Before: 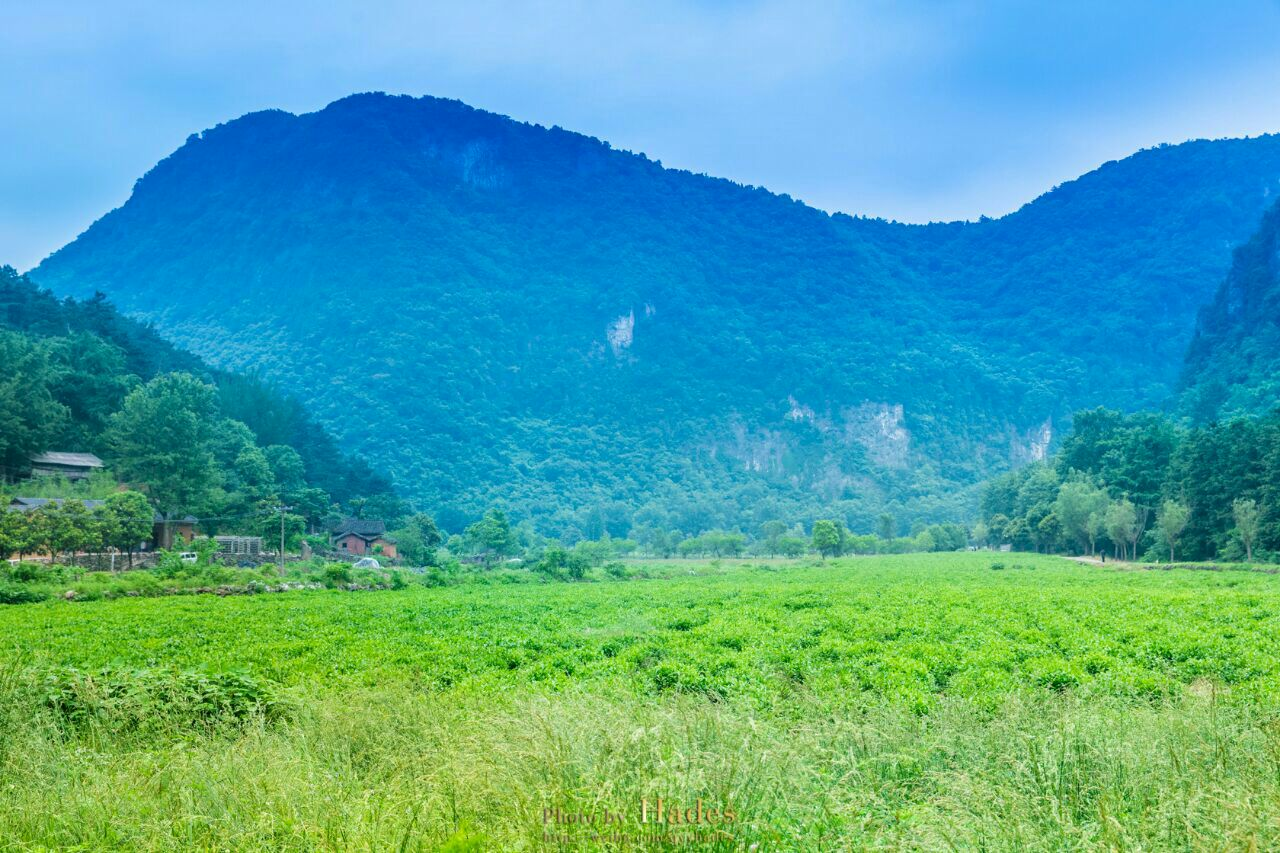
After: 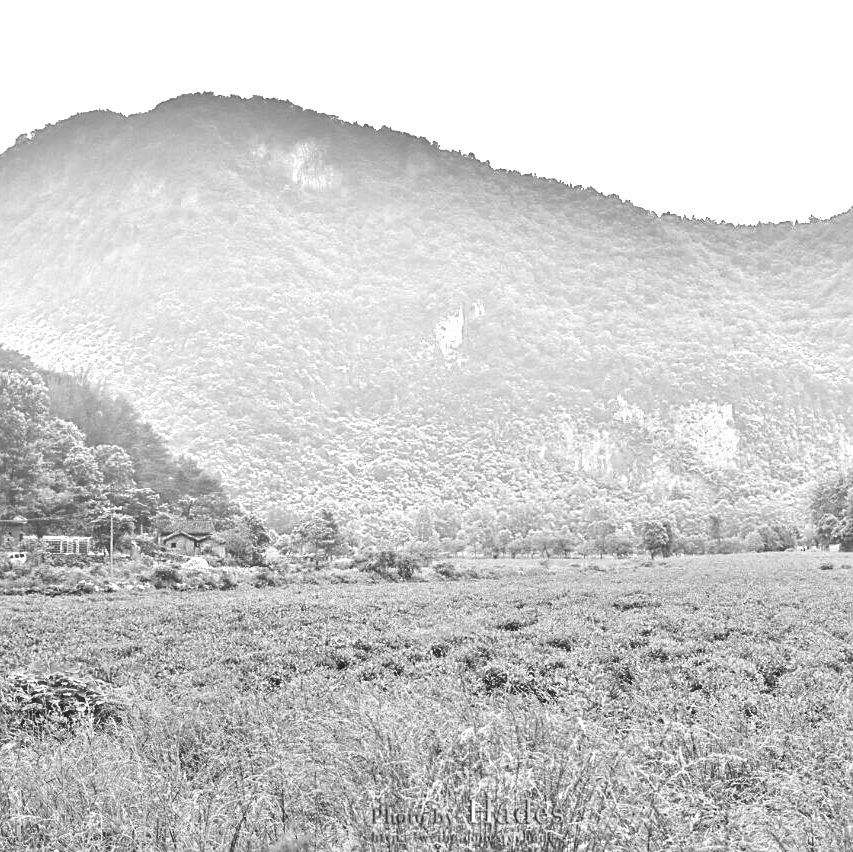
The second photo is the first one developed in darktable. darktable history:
crop and rotate: left 13.418%, right 19.909%
color zones: curves: ch0 [(0, 0.613) (0.01, 0.613) (0.245, 0.448) (0.498, 0.529) (0.642, 0.665) (0.879, 0.777) (0.99, 0.613)]; ch1 [(0, 0) (0.143, 0) (0.286, 0) (0.429, 0) (0.571, 0) (0.714, 0) (0.857, 0)]
color correction: highlights a* -0.146, highlights b* -5.32, shadows a* -0.139, shadows b* -0.089
sharpen: amount 0.218
exposure: black level correction 0, exposure 0.499 EV, compensate highlight preservation false
tone equalizer: -8 EV 1.98 EV, -7 EV 1.98 EV, -6 EV 1.99 EV, -5 EV 2 EV, -4 EV 1.98 EV, -3 EV 1.48 EV, -2 EV 0.996 EV, -1 EV 0.507 EV
shadows and highlights: soften with gaussian
